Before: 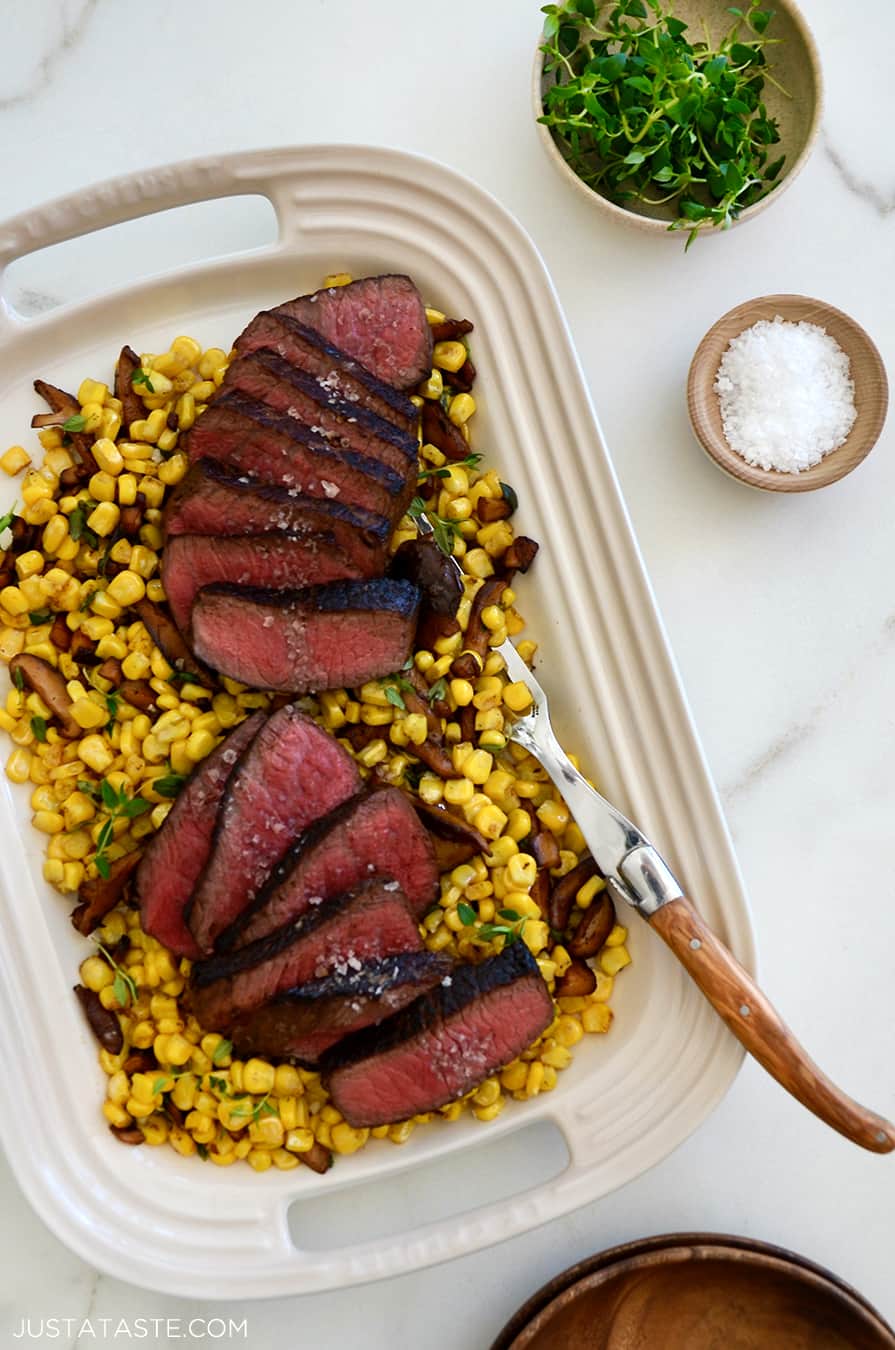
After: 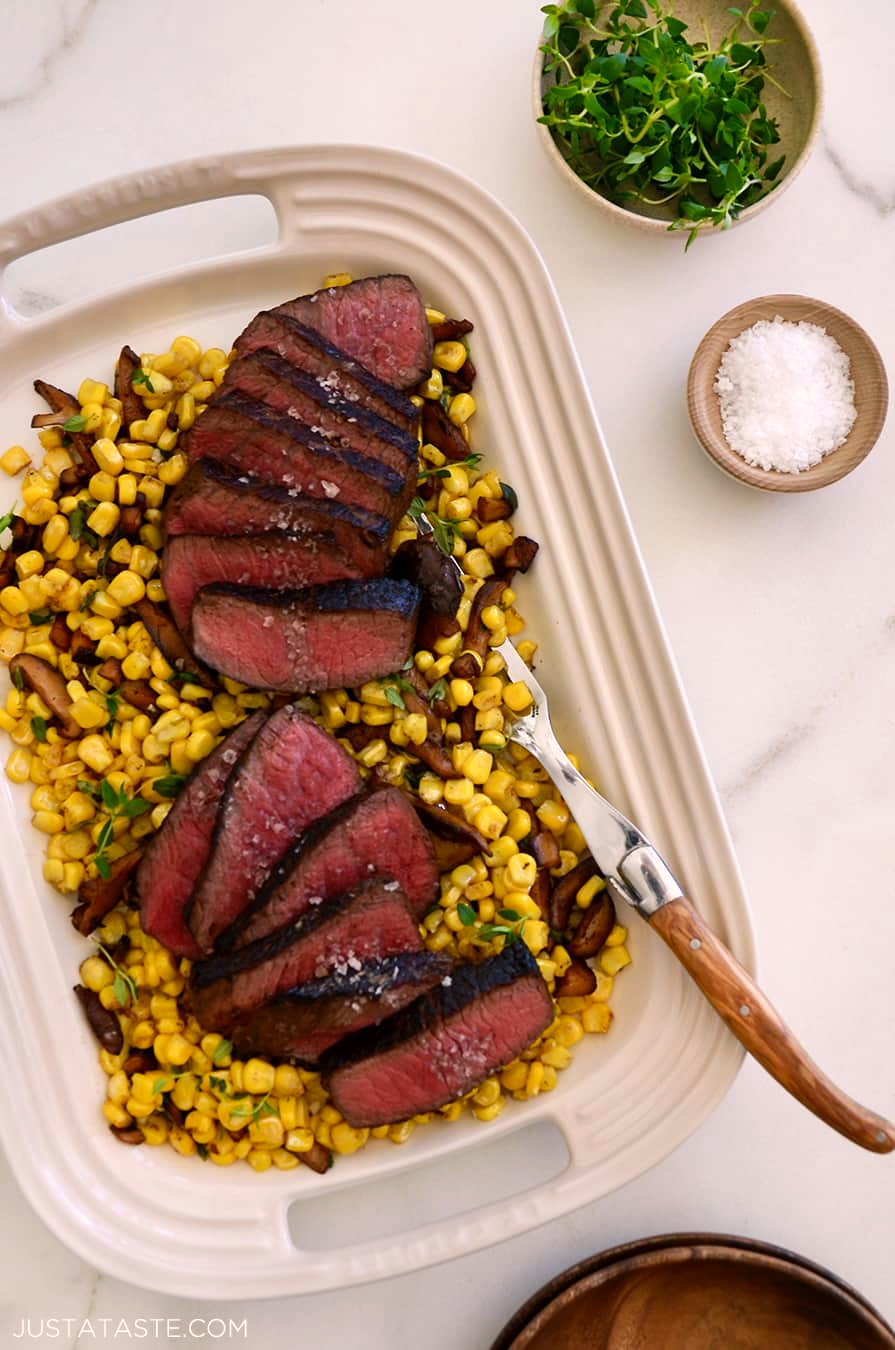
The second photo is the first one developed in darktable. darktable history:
color correction: highlights a* 7.35, highlights b* 3.91
